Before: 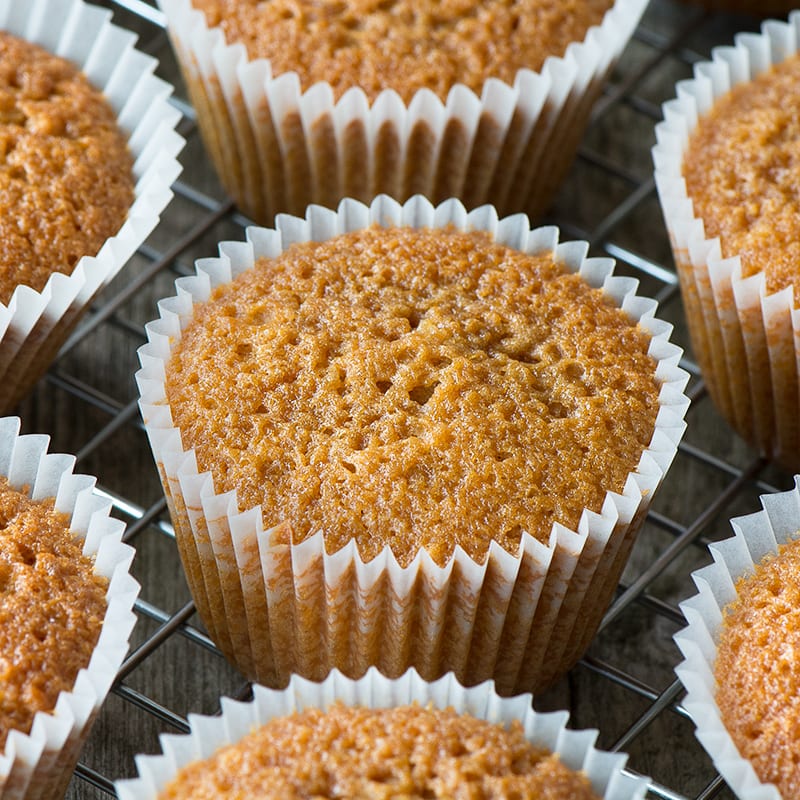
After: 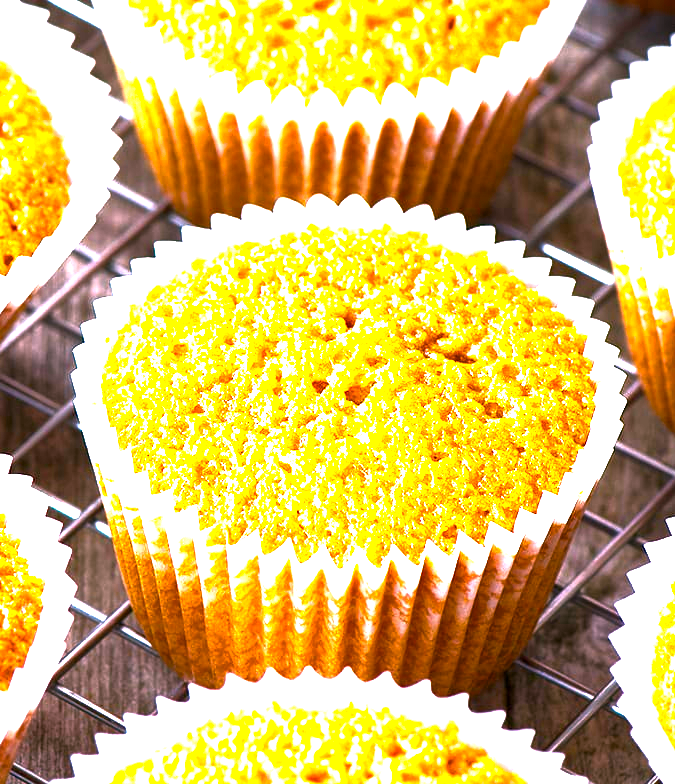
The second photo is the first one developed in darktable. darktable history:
crop: left 8.026%, right 7.374%
white balance: red 1.188, blue 1.11
tone equalizer: -8 EV -0.001 EV, -7 EV 0.001 EV, -6 EV -0.002 EV, -5 EV -0.003 EV, -4 EV -0.062 EV, -3 EV -0.222 EV, -2 EV -0.267 EV, -1 EV 0.105 EV, +0 EV 0.303 EV
contrast brightness saturation: contrast 0.04, saturation 0.07
color balance rgb: perceptual saturation grading › global saturation 25%, perceptual brilliance grading › global brilliance 35%, perceptual brilliance grading › highlights 50%, perceptual brilliance grading › mid-tones 60%, perceptual brilliance grading › shadows 35%, global vibrance 20%
